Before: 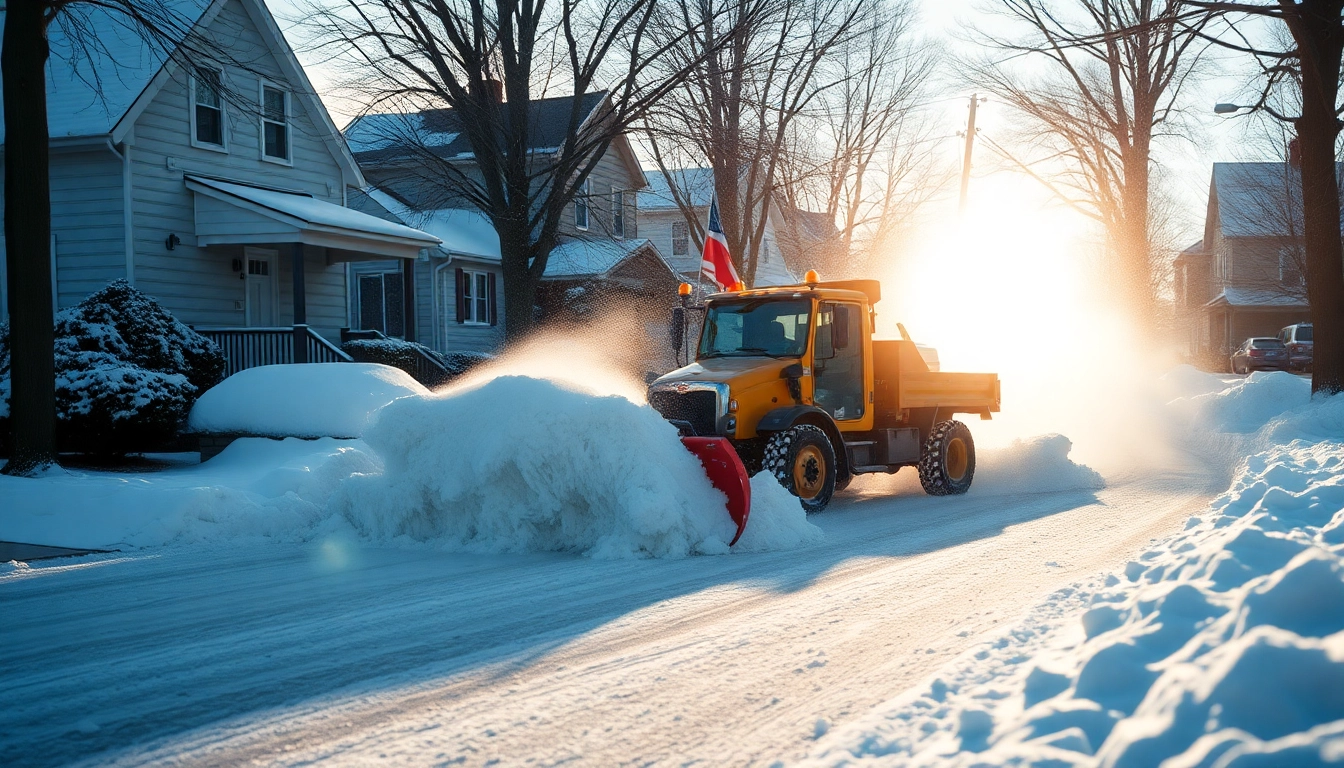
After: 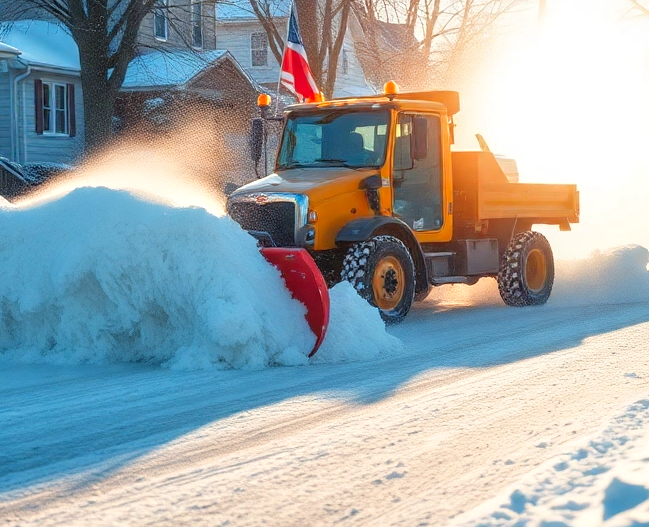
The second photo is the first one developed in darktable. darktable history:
local contrast: detail 117%
contrast brightness saturation: brightness 0.09, saturation 0.19
crop: left 31.379%, top 24.658%, right 20.326%, bottom 6.628%
tone equalizer: -8 EV 1 EV, -7 EV 1 EV, -6 EV 1 EV, -5 EV 1 EV, -4 EV 1 EV, -3 EV 0.75 EV, -2 EV 0.5 EV, -1 EV 0.25 EV
base curve: curves: ch0 [(0, 0) (0.303, 0.277) (1, 1)]
